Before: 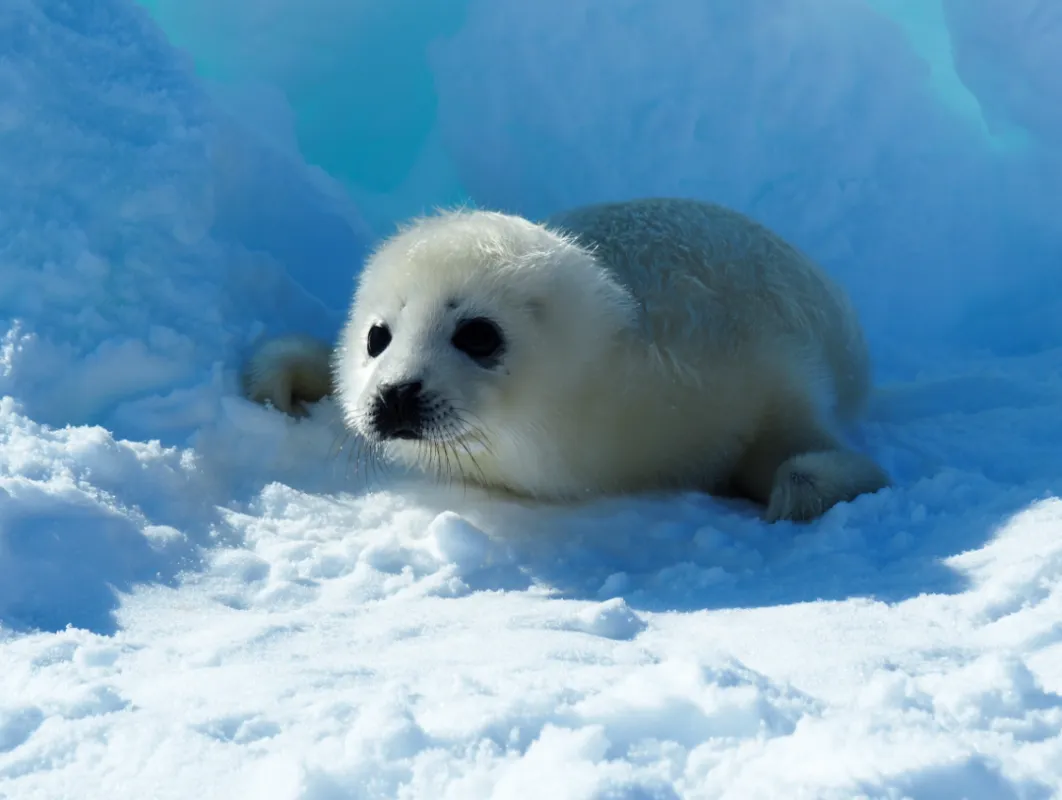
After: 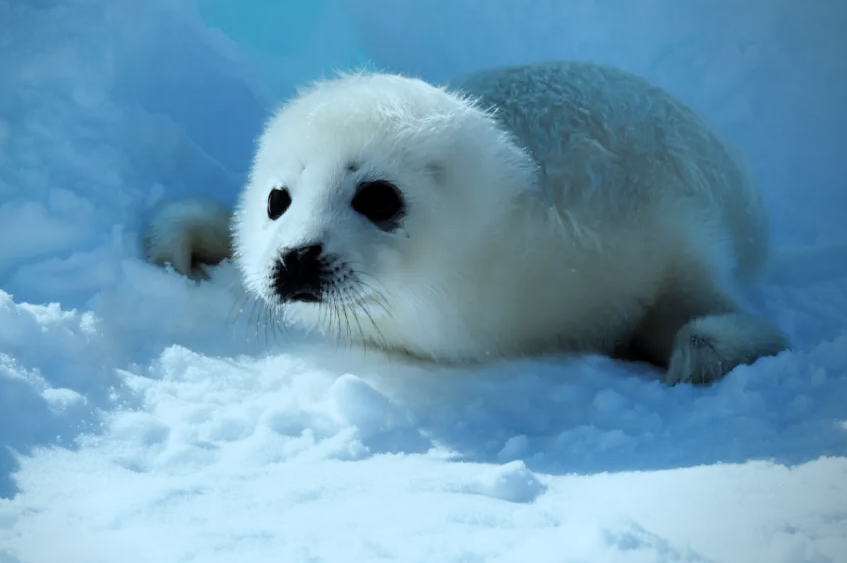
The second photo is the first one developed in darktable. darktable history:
crop: left 9.42%, top 17.215%, right 10.82%, bottom 12.408%
filmic rgb: black relative exposure -7.65 EV, white relative exposure 4.56 EV, hardness 3.61, enable highlight reconstruction true
color correction: highlights a* -12.66, highlights b* -17.76, saturation 0.703
exposure: exposure 0.771 EV, compensate exposure bias true, compensate highlight preservation false
vignetting: fall-off radius 61.19%, brightness -0.642, saturation -0.005, center (-0.147, 0.012)
